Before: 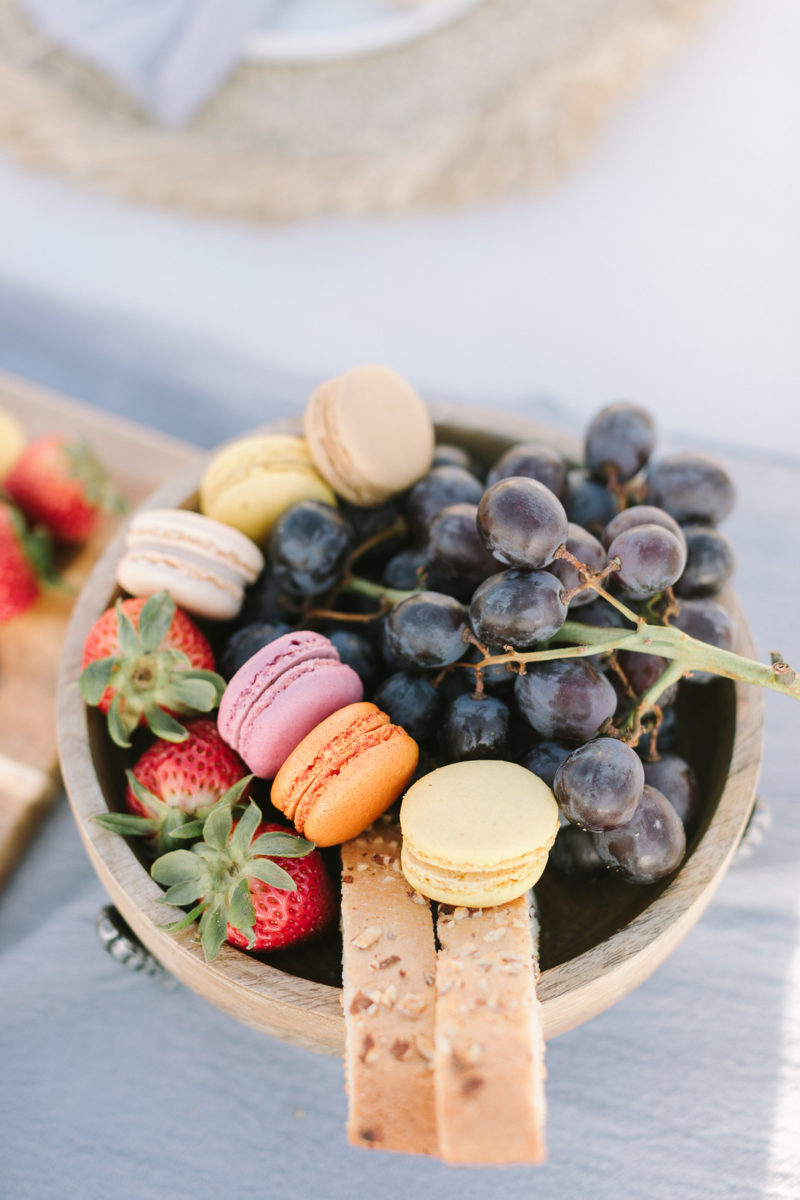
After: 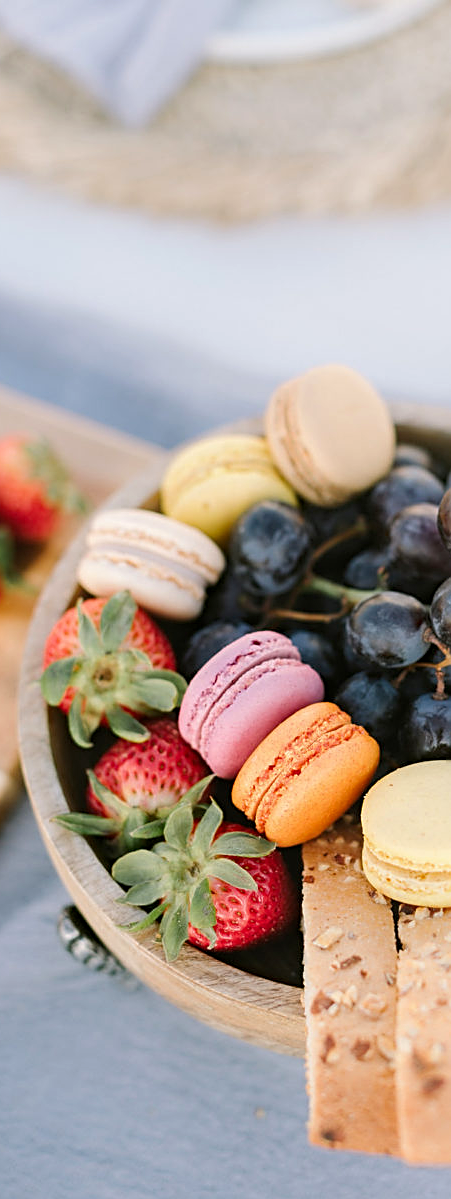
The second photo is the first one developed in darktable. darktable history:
haze removal: compatibility mode true, adaptive false
crop: left 5%, right 38.591%
sharpen: on, module defaults
